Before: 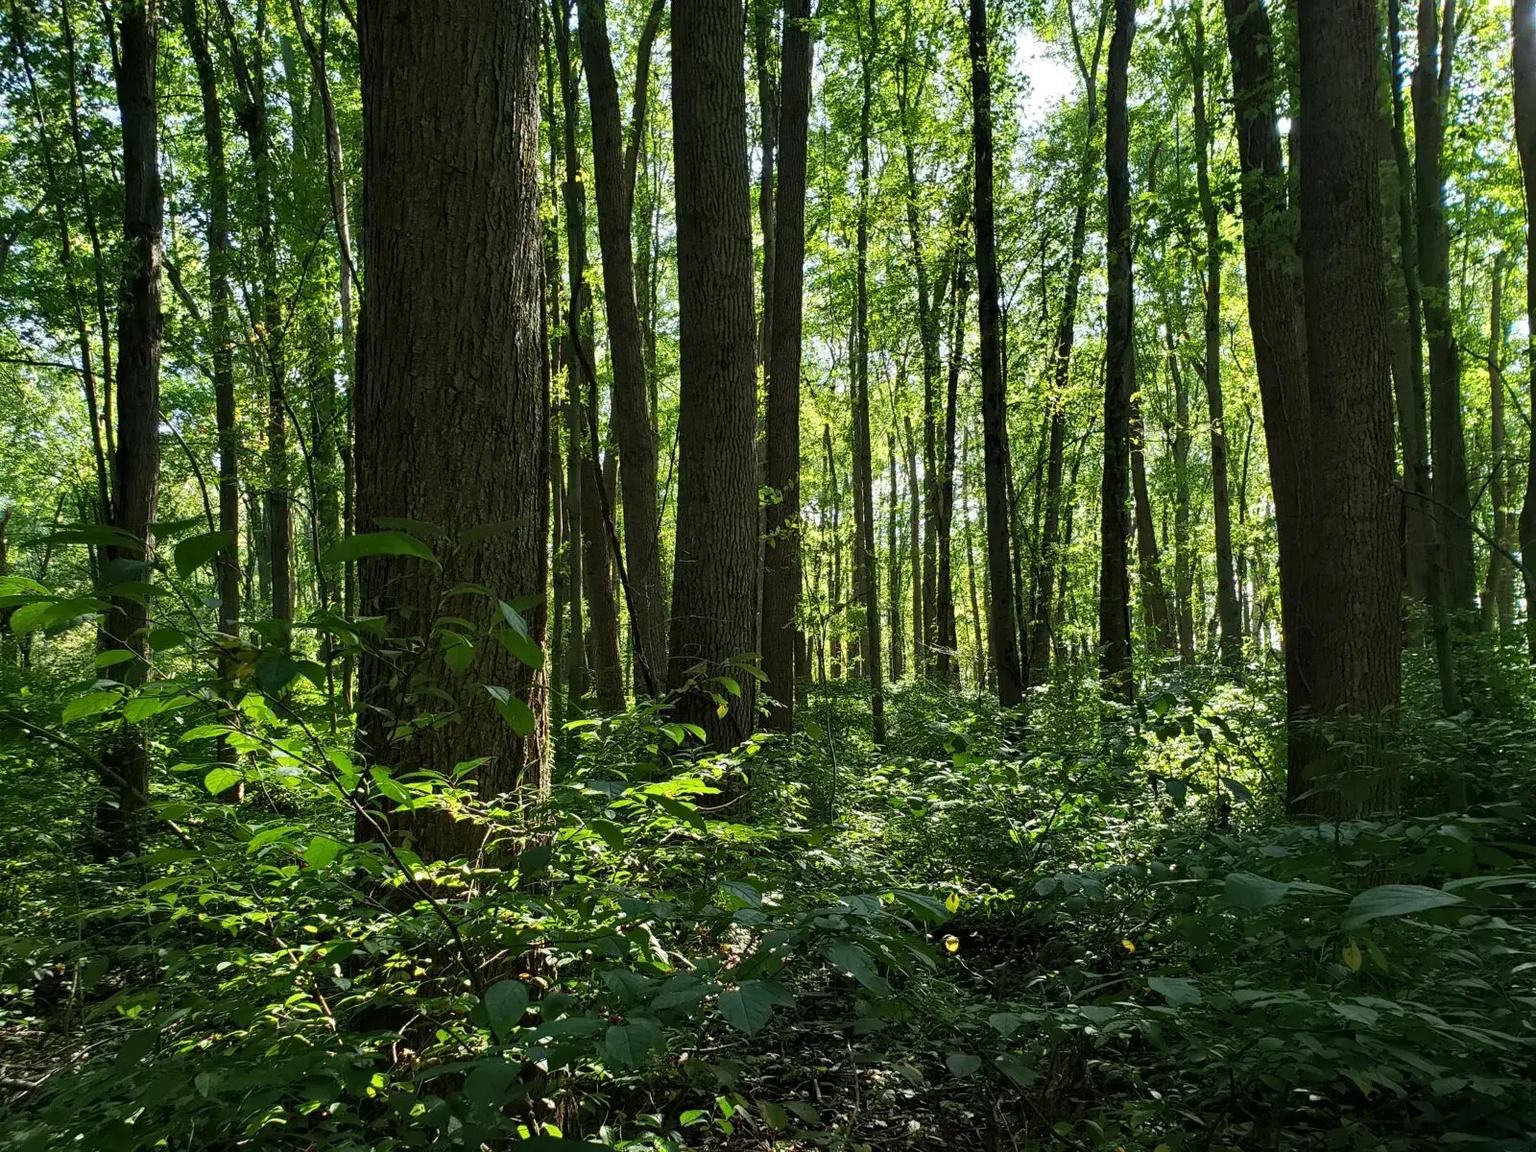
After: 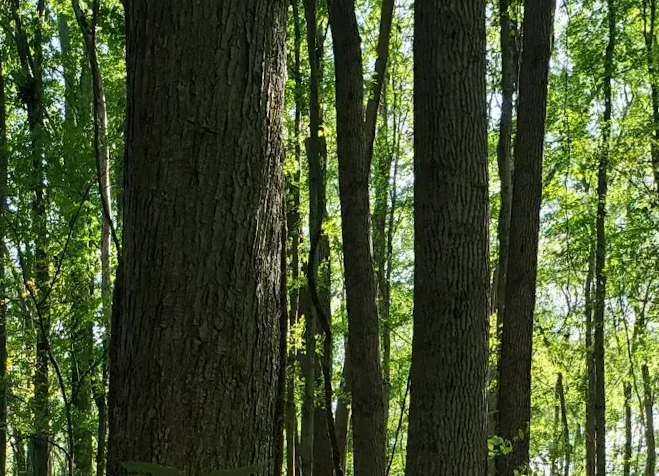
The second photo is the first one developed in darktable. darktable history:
crop and rotate: left 10.817%, top 0.062%, right 47.194%, bottom 53.626%
rotate and perspective: rotation 1.69°, lens shift (vertical) -0.023, lens shift (horizontal) -0.291, crop left 0.025, crop right 0.988, crop top 0.092, crop bottom 0.842
